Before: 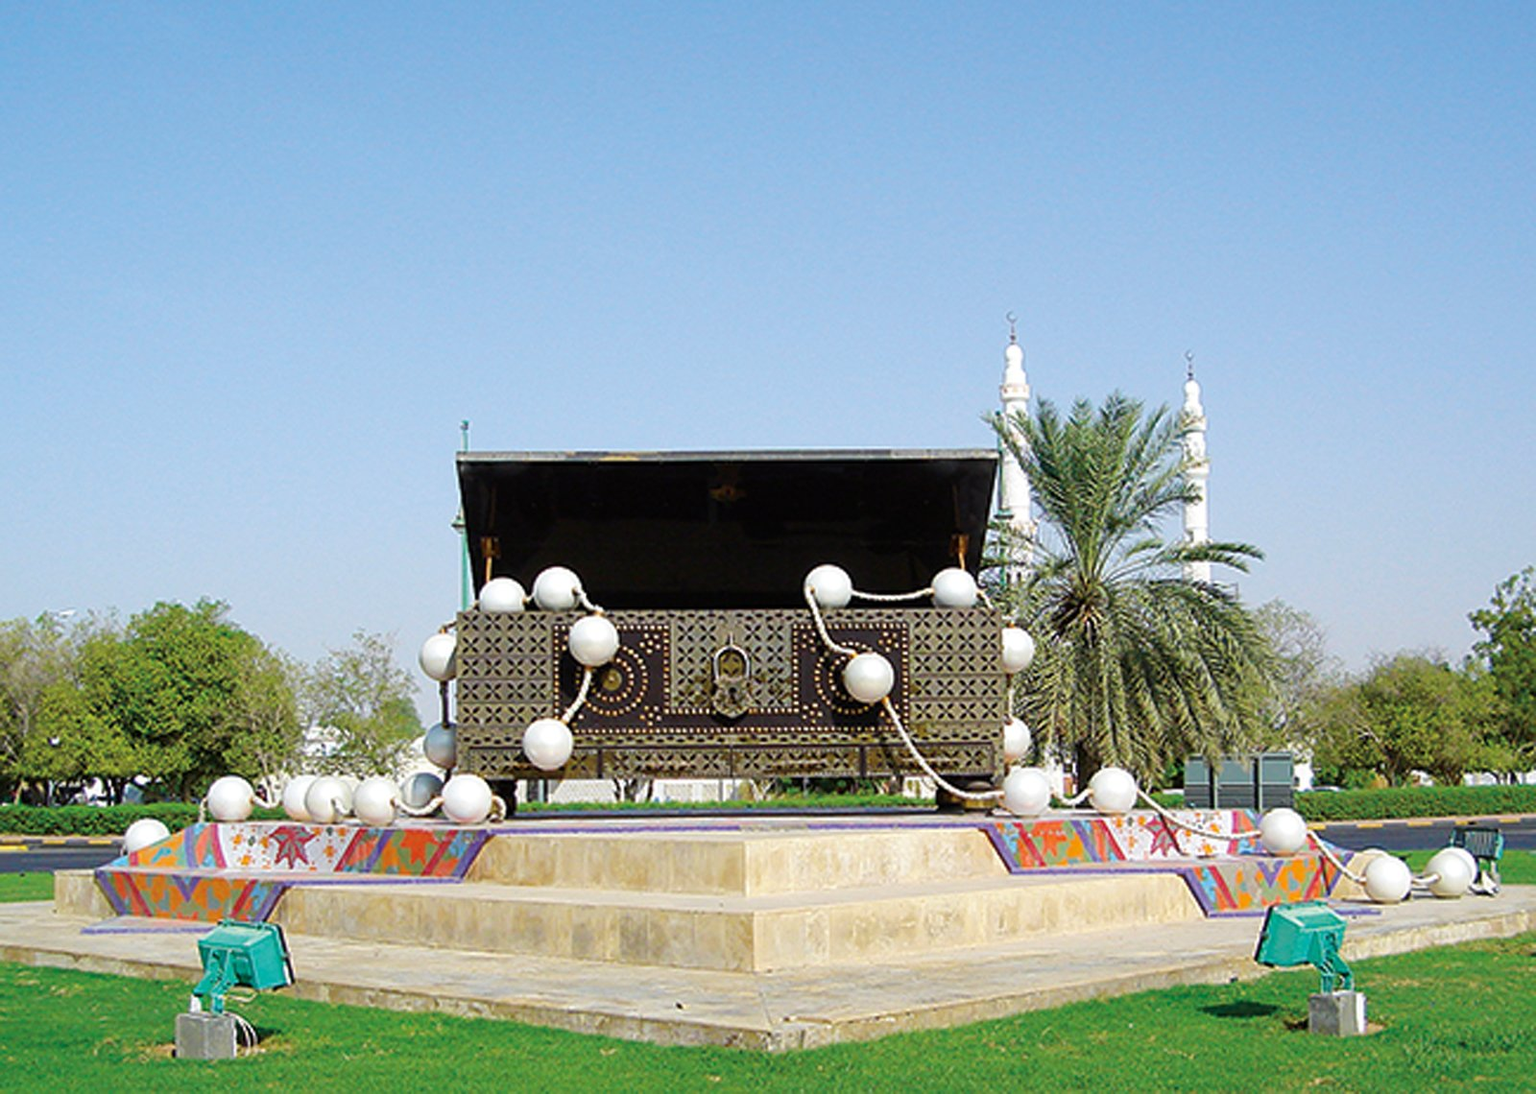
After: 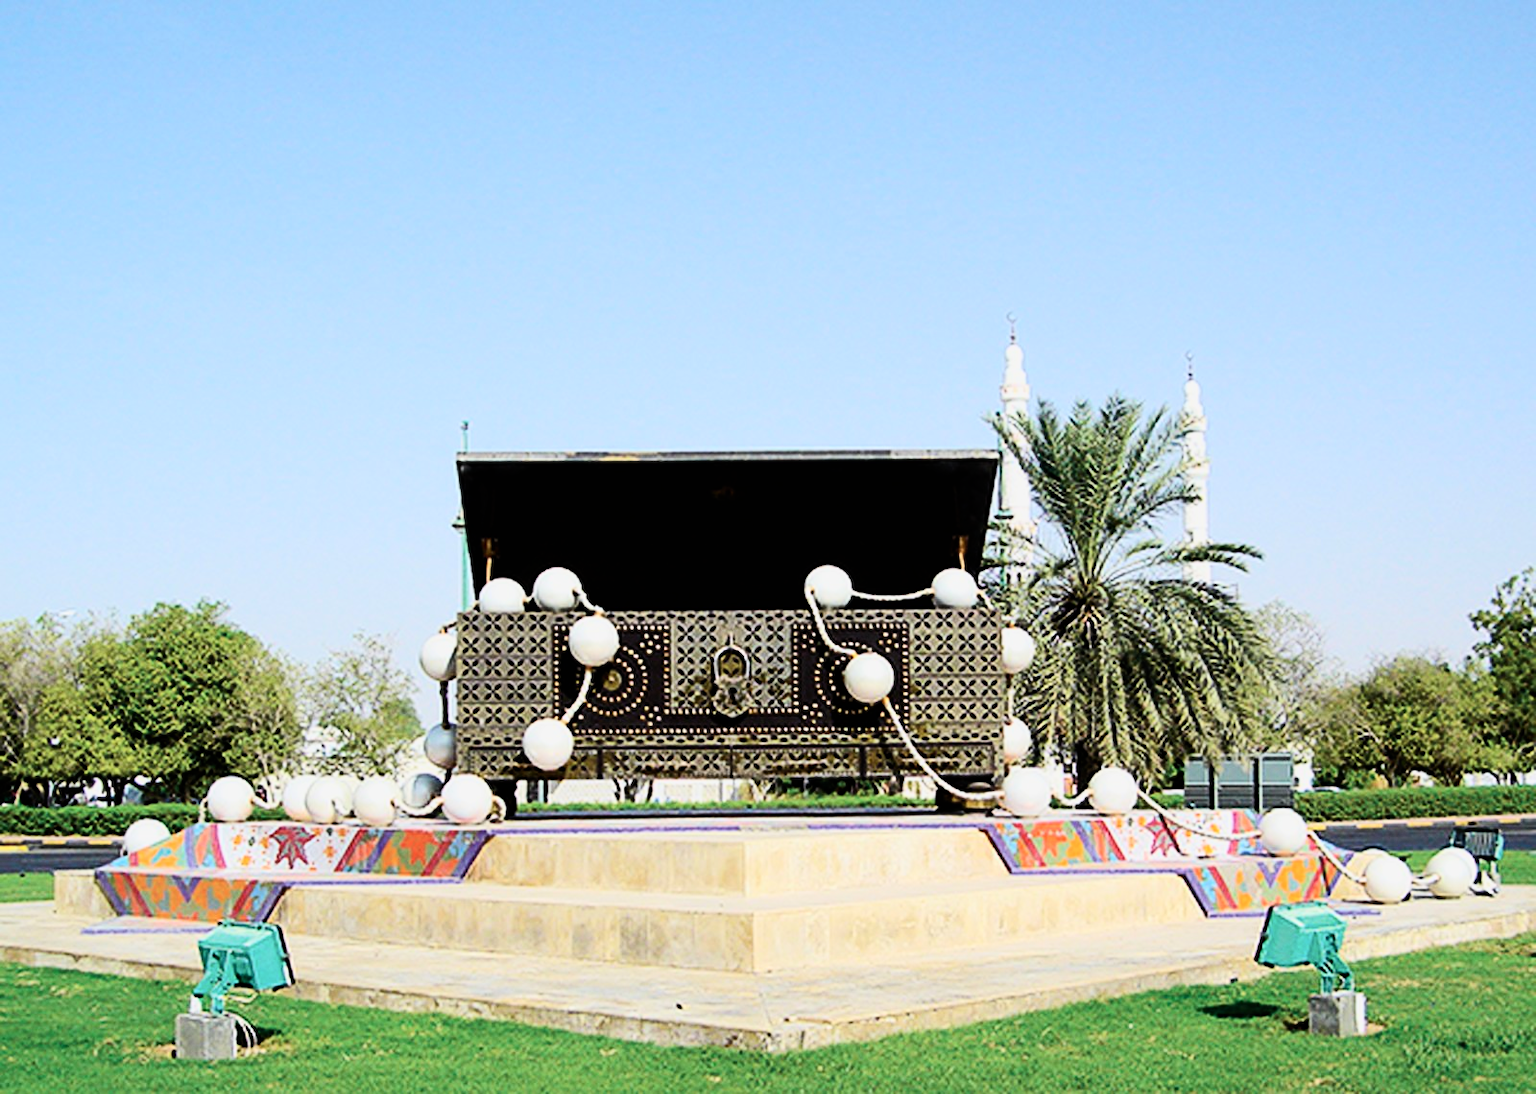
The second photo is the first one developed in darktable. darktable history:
contrast brightness saturation: contrast 0.24, brightness 0.09
filmic rgb: hardness 4.17, contrast 1.364, color science v6 (2022)
